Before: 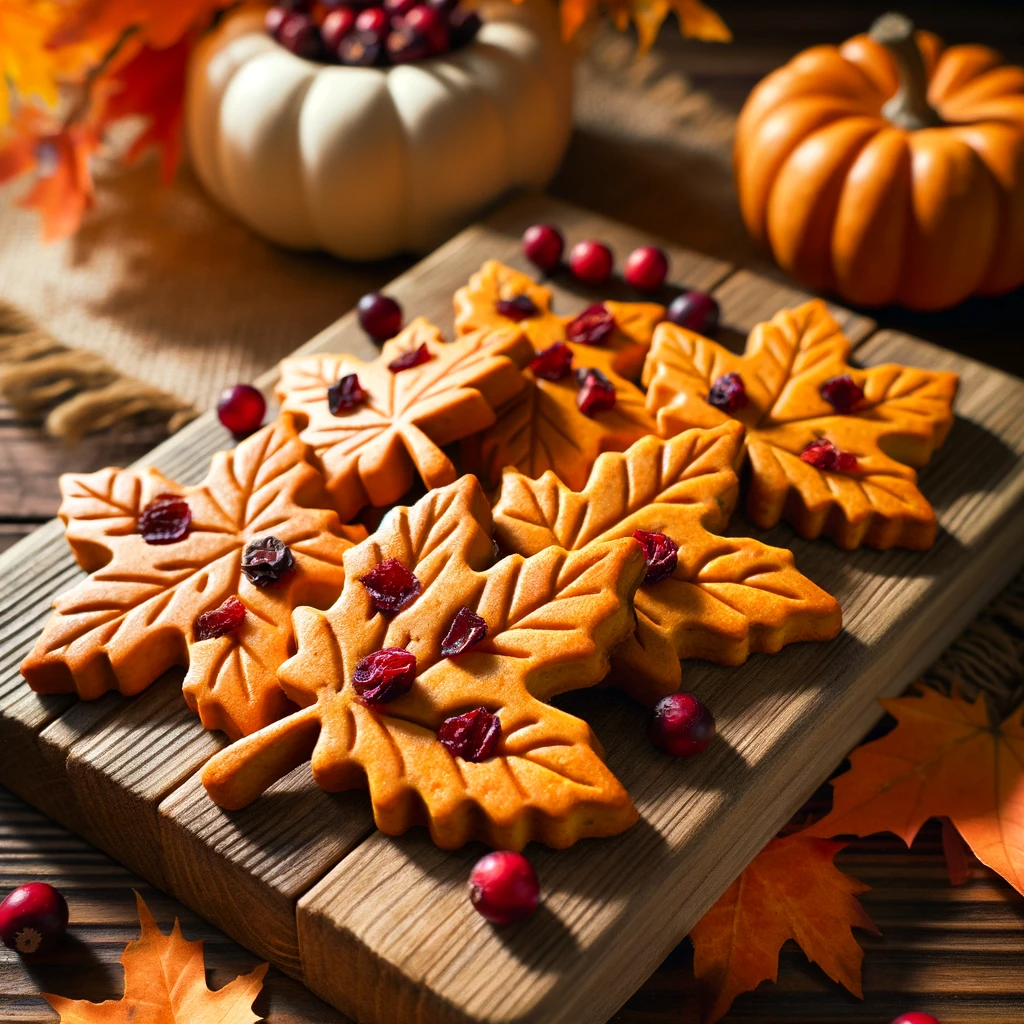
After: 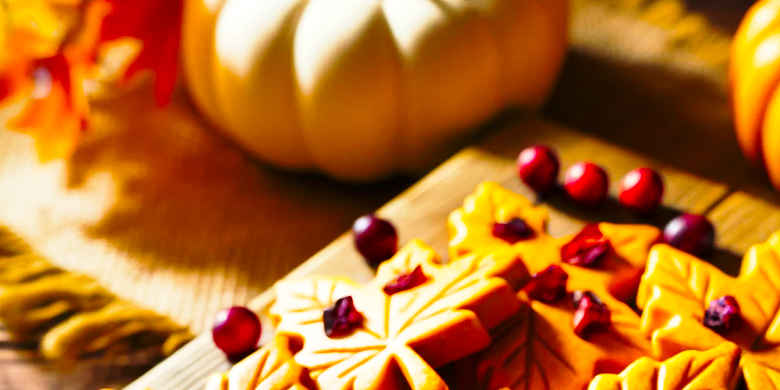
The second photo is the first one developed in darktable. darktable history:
shadows and highlights: soften with gaussian
crop: left 0.579%, top 7.627%, right 23.167%, bottom 54.275%
base curve: curves: ch0 [(0, 0) (0.028, 0.03) (0.121, 0.232) (0.46, 0.748) (0.859, 0.968) (1, 1)], preserve colors none
velvia: strength 15%
color balance rgb: linear chroma grading › global chroma 15%, perceptual saturation grading › global saturation 30%
